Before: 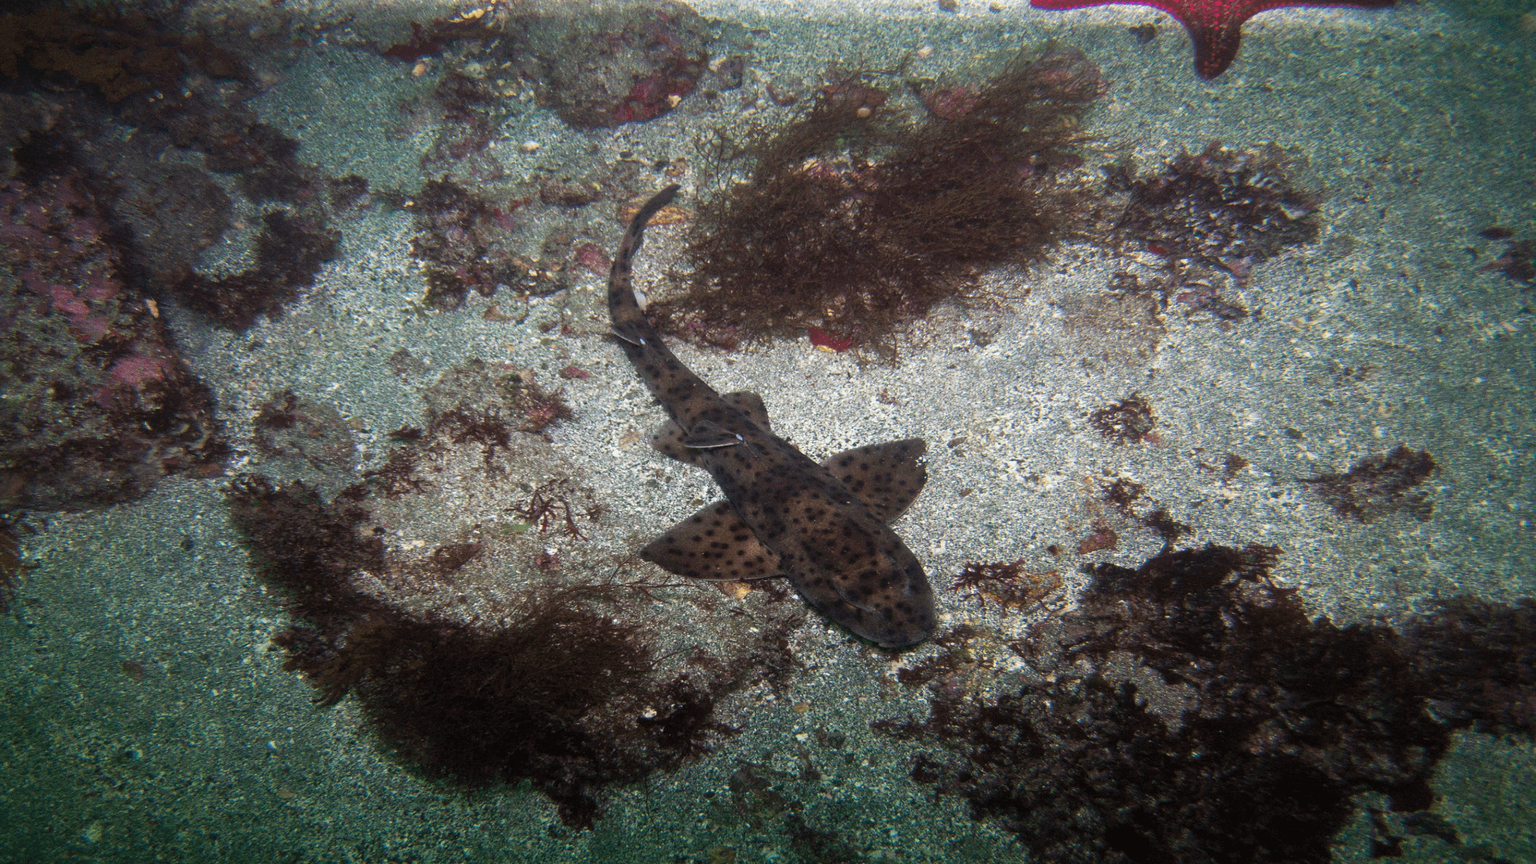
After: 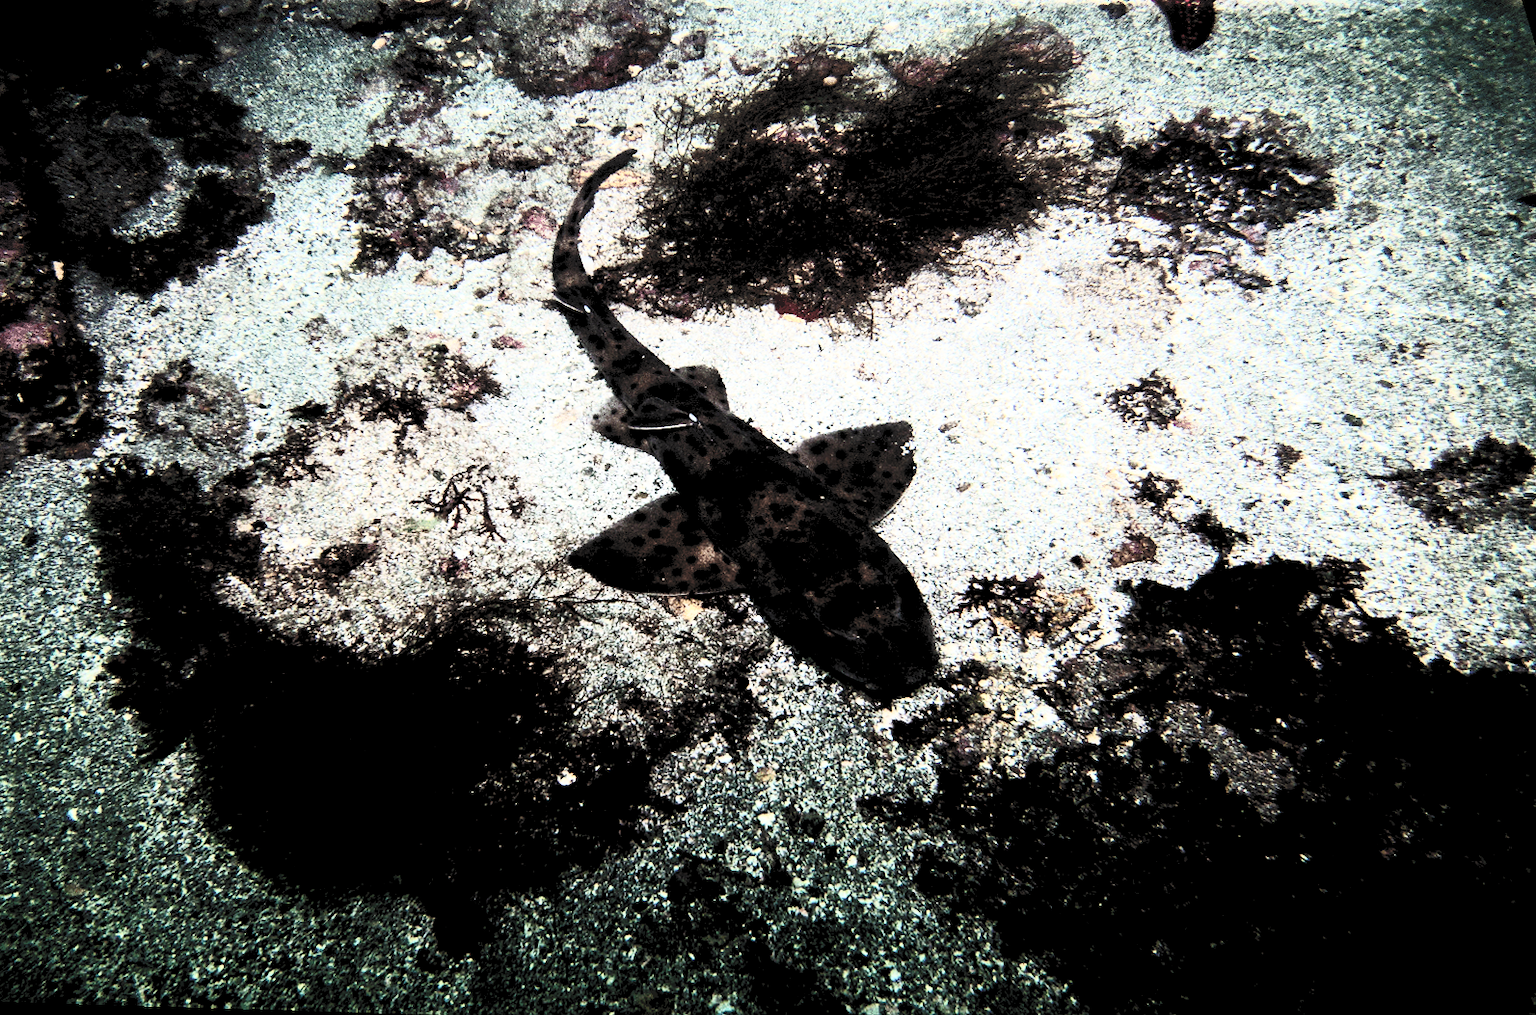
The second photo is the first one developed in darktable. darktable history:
base curve: curves: ch0 [(0, 0) (0.036, 0.025) (0.121, 0.166) (0.206, 0.329) (0.605, 0.79) (1, 1)], preserve colors none
rotate and perspective: rotation 0.72°, lens shift (vertical) -0.352, lens shift (horizontal) -0.051, crop left 0.152, crop right 0.859, crop top 0.019, crop bottom 0.964
contrast brightness saturation: contrast 0.57, brightness 0.57, saturation -0.34
rgb levels: levels [[0.034, 0.472, 0.904], [0, 0.5, 1], [0, 0.5, 1]]
